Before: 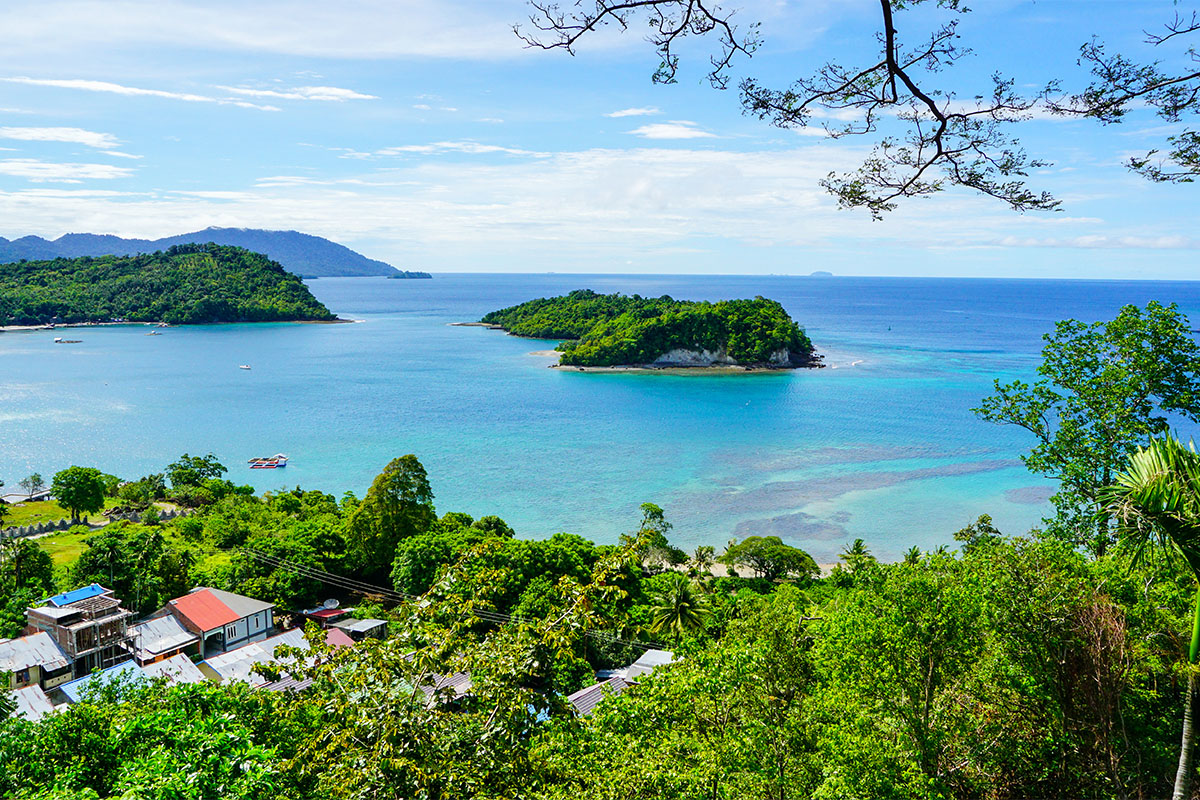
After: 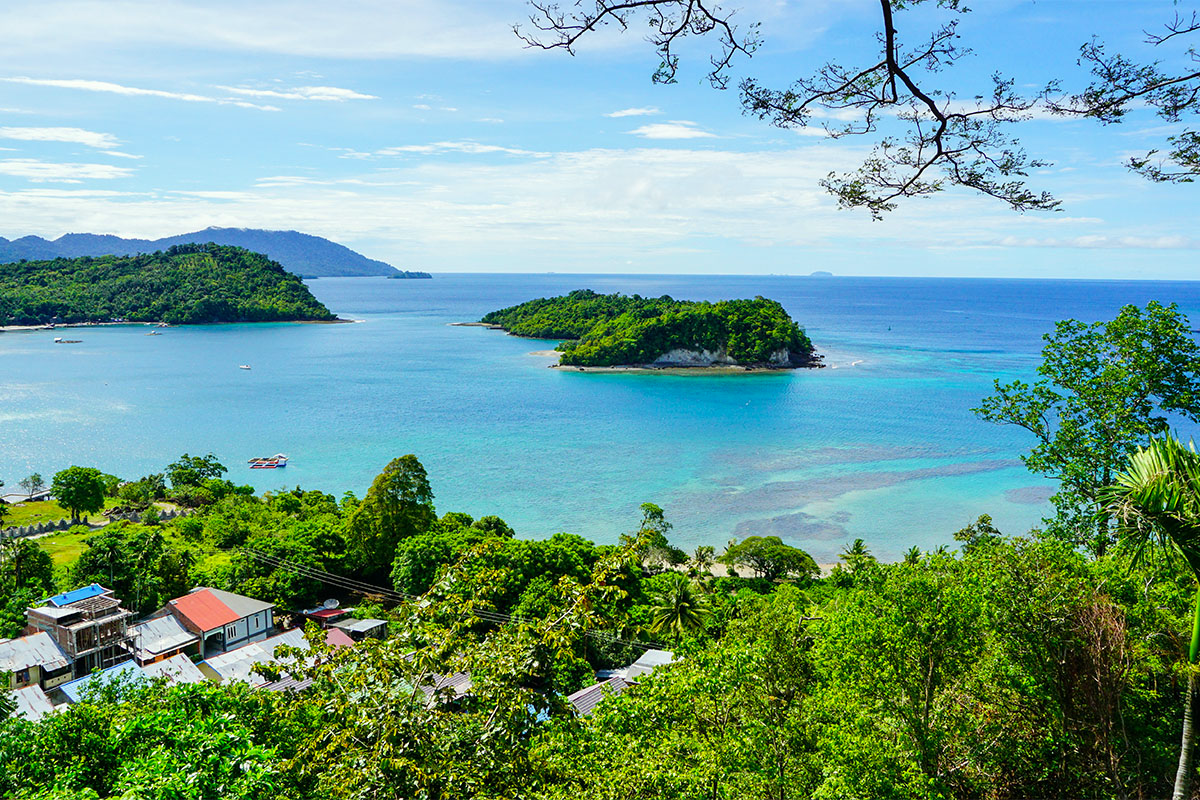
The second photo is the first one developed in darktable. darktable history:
color correction: highlights a* -2.49, highlights b* 2.37
